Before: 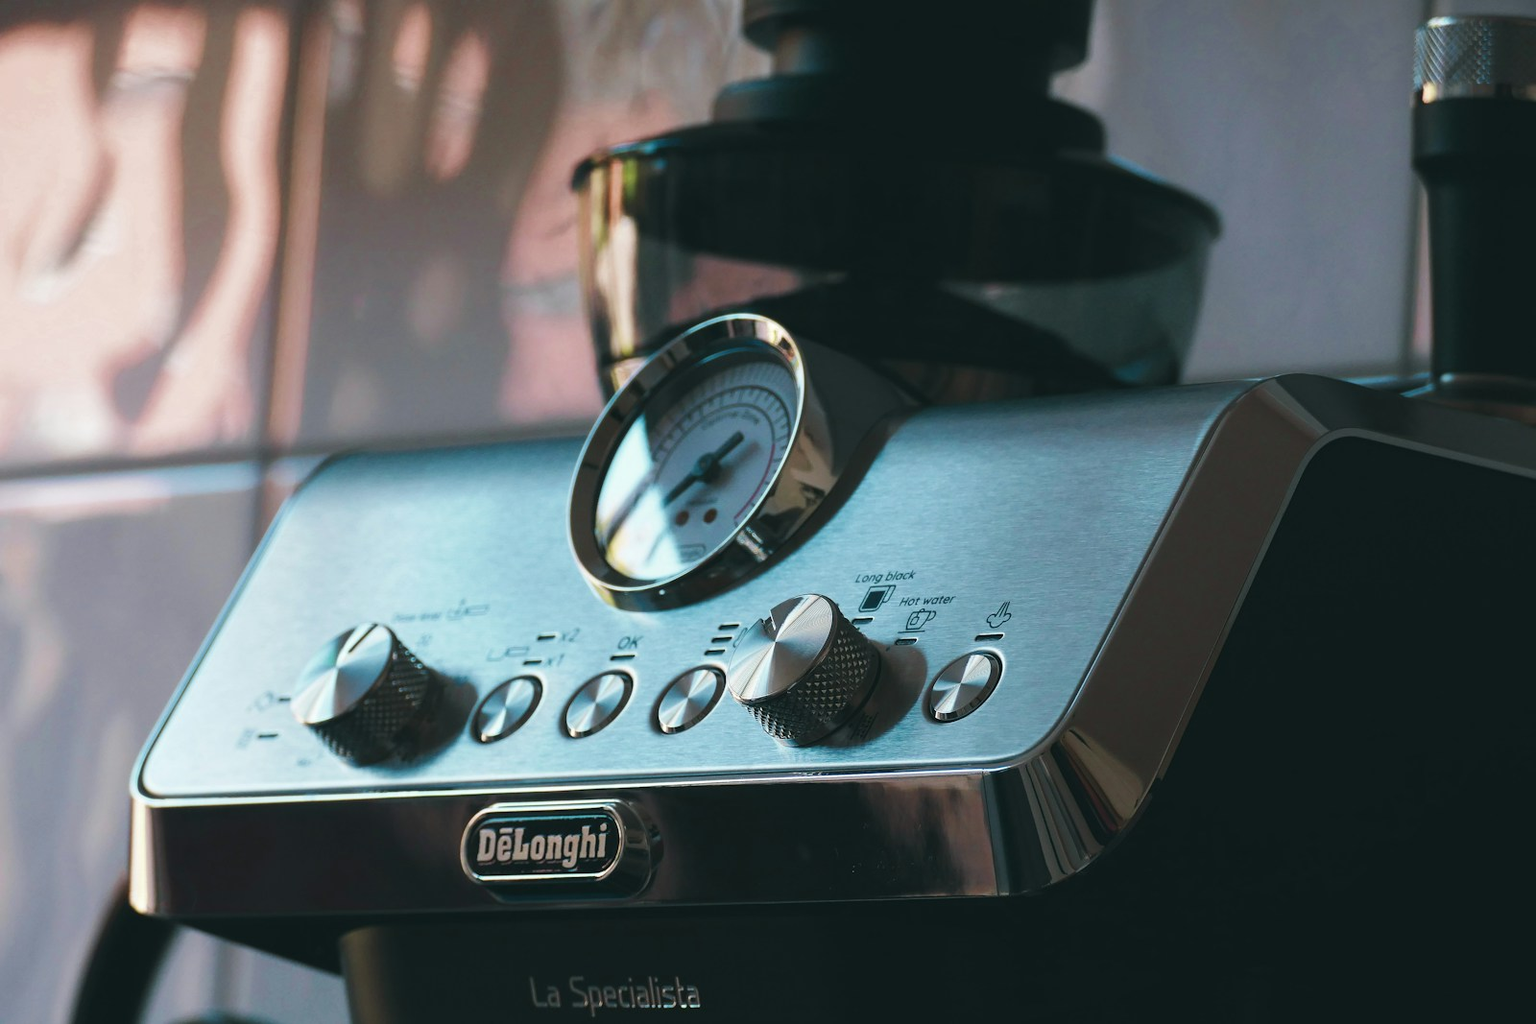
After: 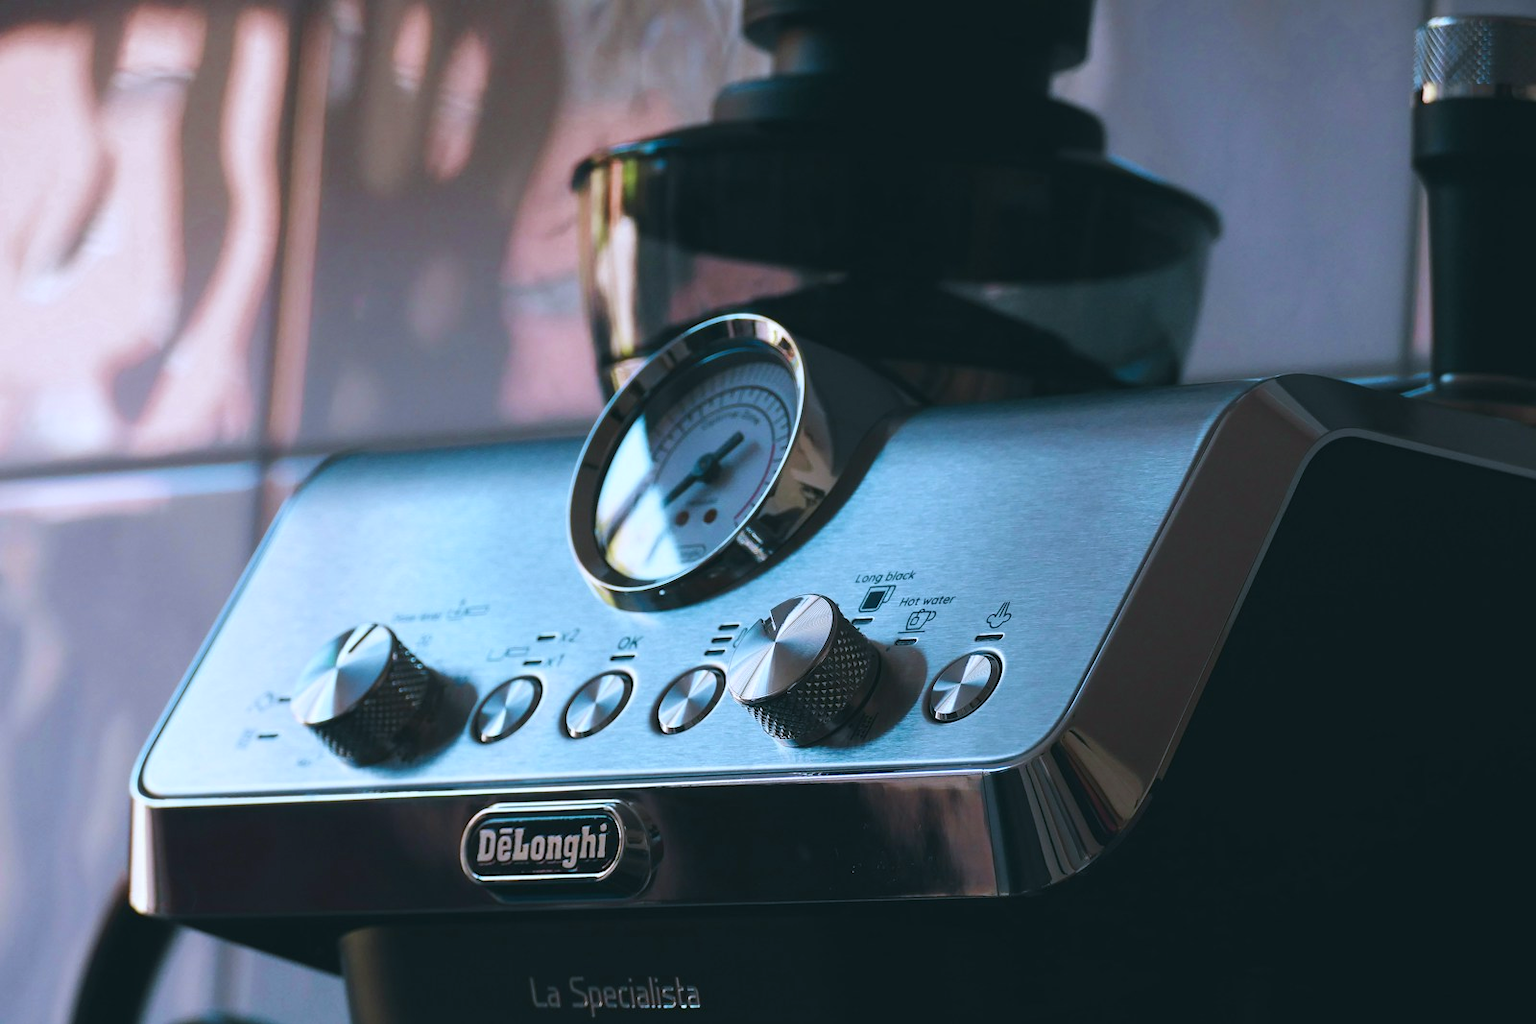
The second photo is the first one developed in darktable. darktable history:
contrast brightness saturation: contrast 0.04, saturation 0.07
white balance: red 0.967, blue 1.119, emerald 0.756
